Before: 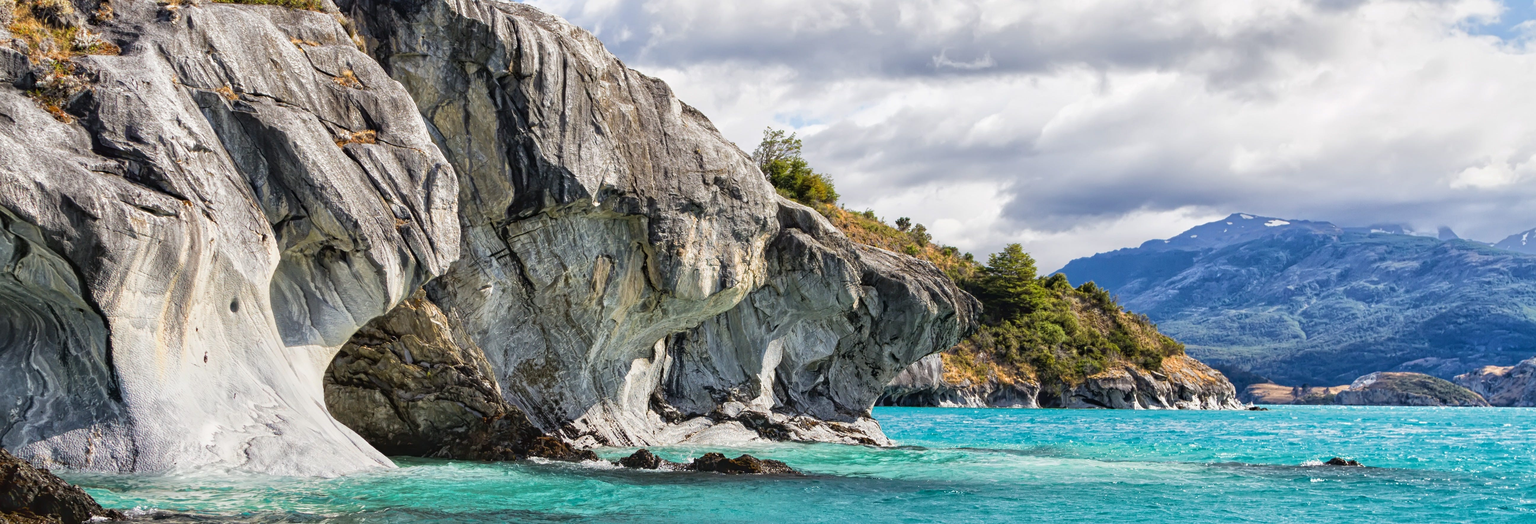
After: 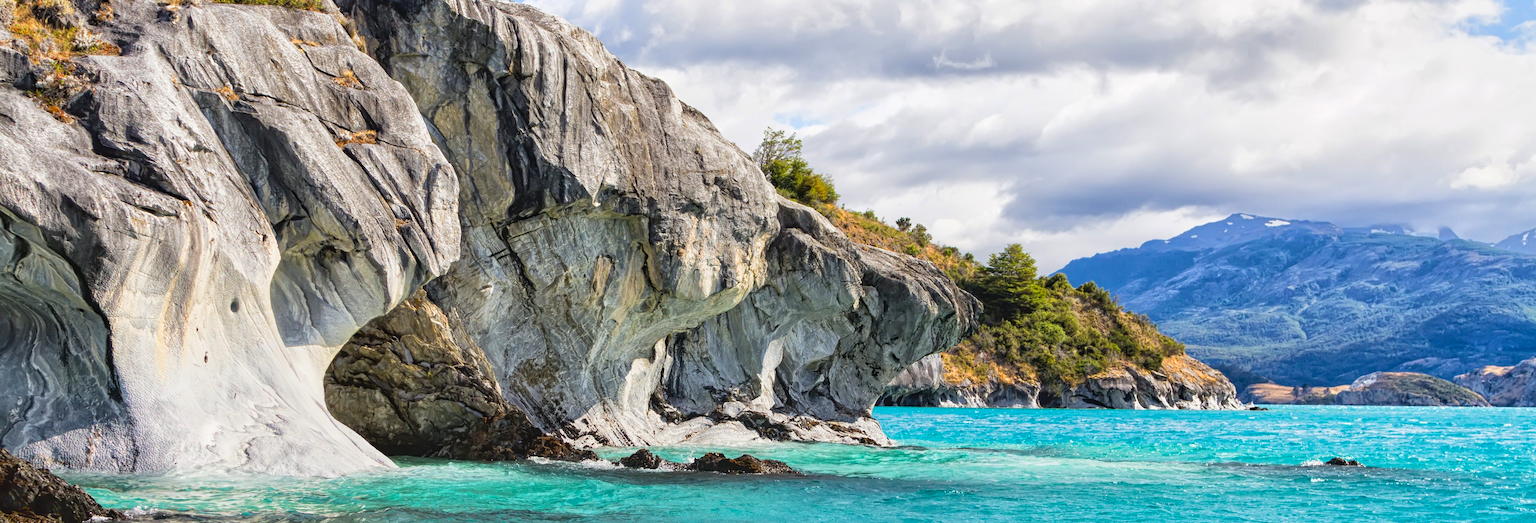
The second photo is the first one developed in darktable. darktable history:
contrast brightness saturation: contrast 0.073, brightness 0.075, saturation 0.181
